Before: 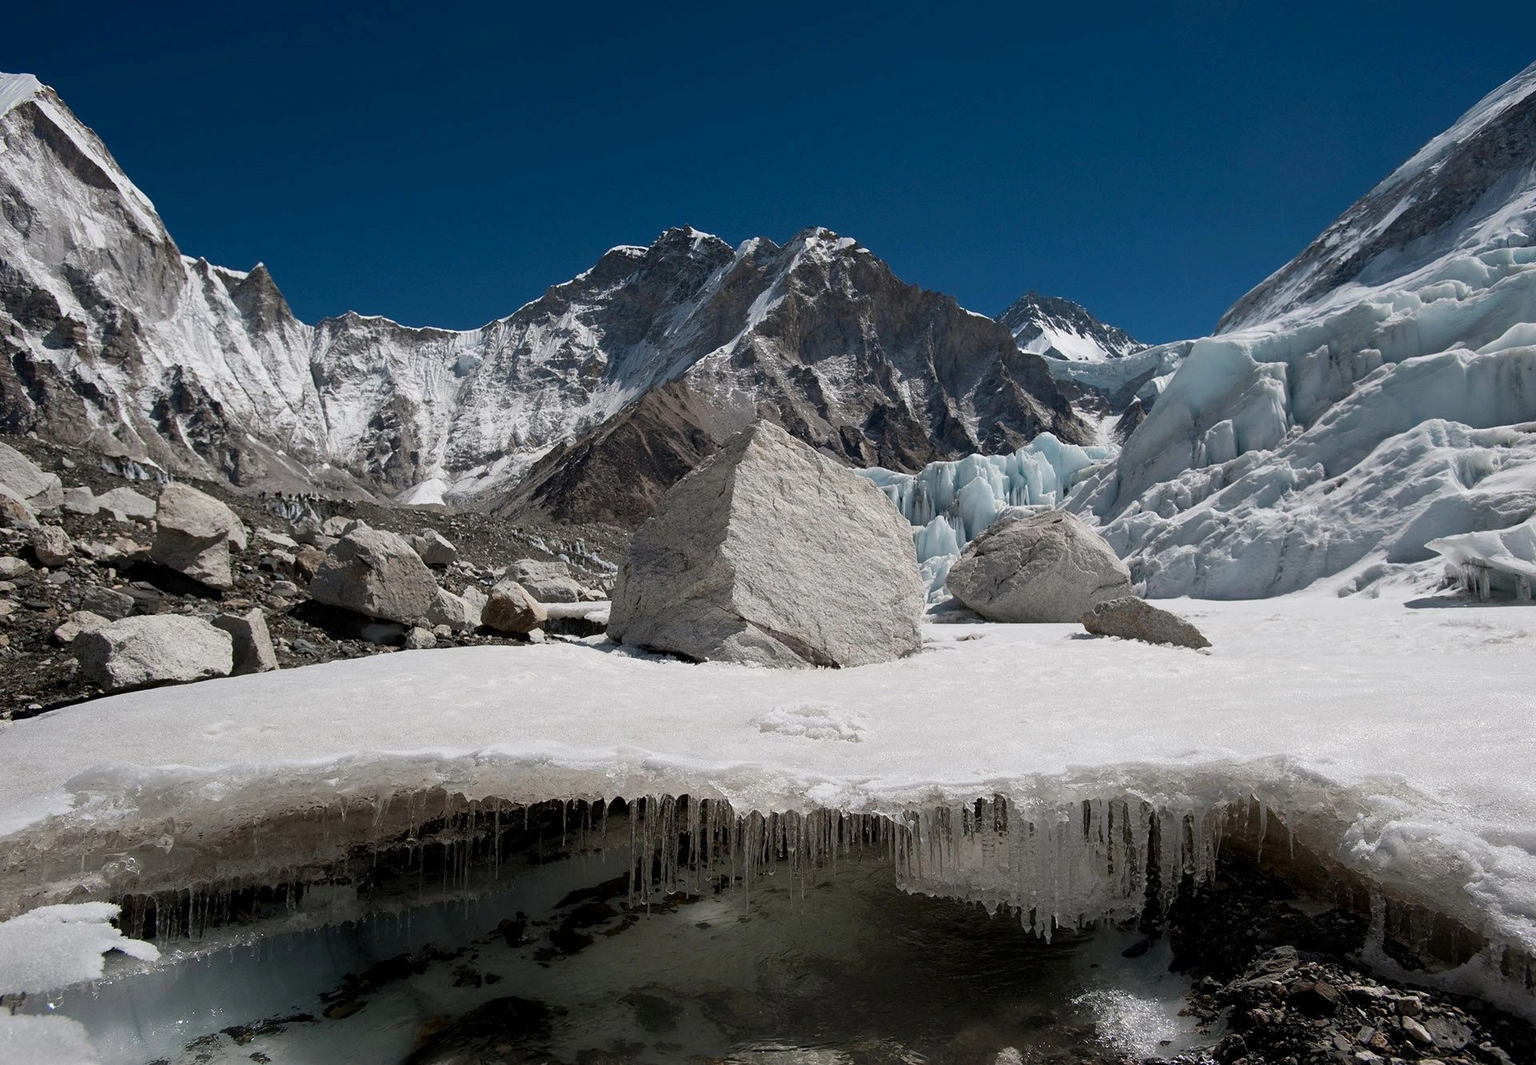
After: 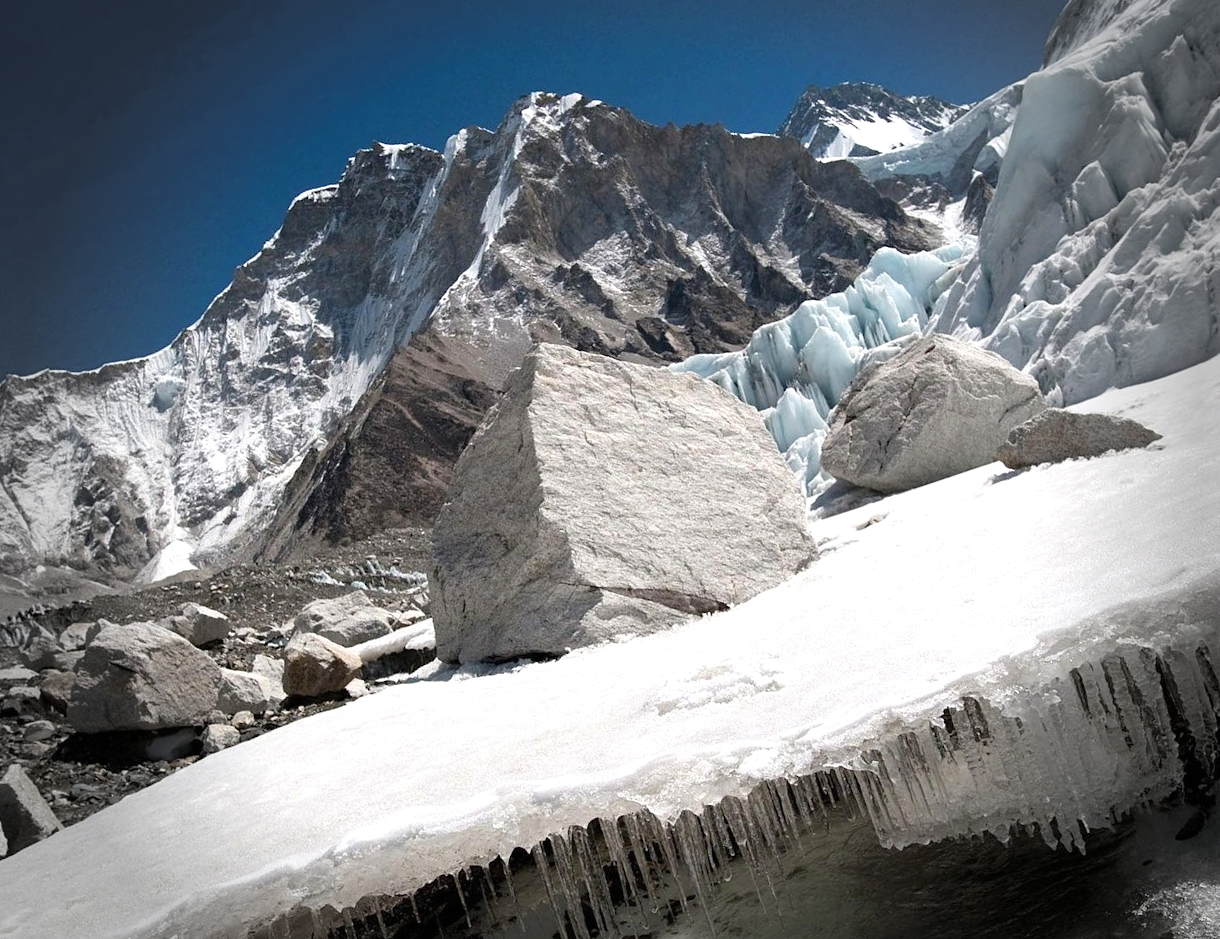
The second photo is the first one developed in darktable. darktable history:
contrast brightness saturation: saturation -0.064
exposure: black level correction 0, exposure 0.696 EV, compensate highlight preservation false
crop and rotate: angle 18.17°, left 6.923%, right 4.077%, bottom 1.161%
vignetting: fall-off start 68.82%, fall-off radius 29.04%, width/height ratio 0.99, shape 0.838
